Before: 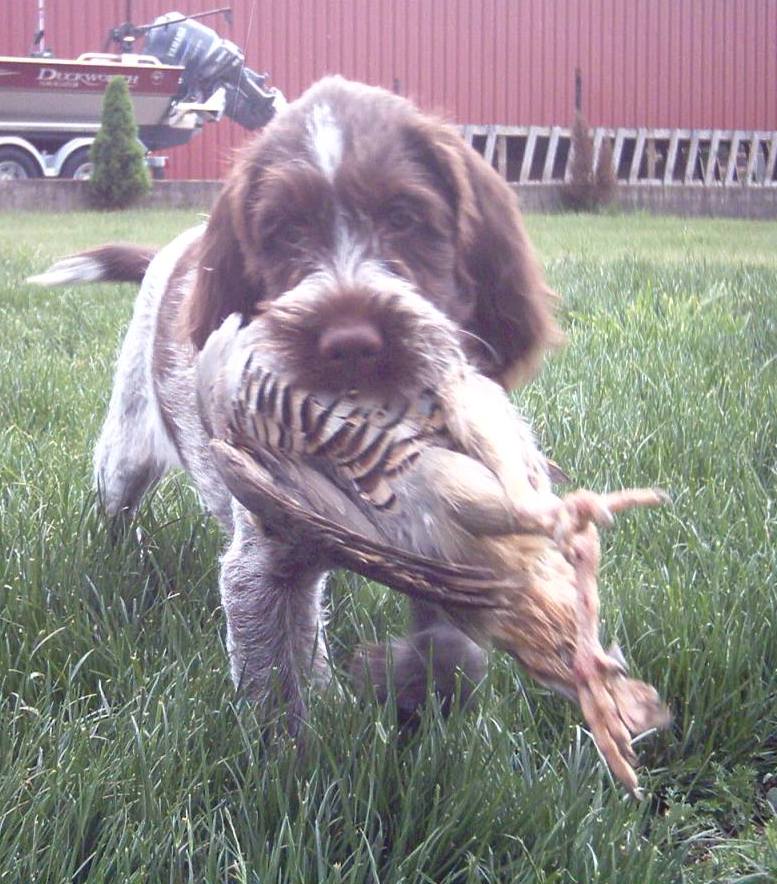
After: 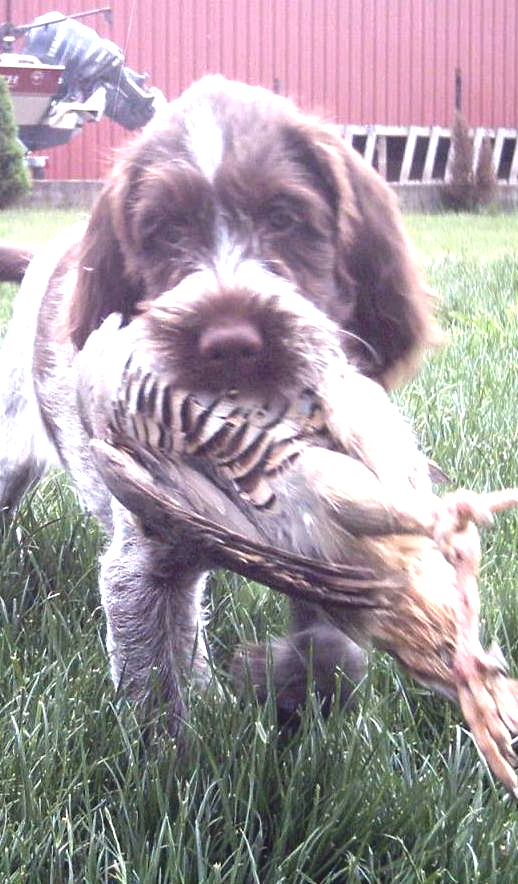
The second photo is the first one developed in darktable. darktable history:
crop and rotate: left 15.446%, right 17.836%
tone equalizer: -8 EV -0.75 EV, -7 EV -0.7 EV, -6 EV -0.6 EV, -5 EV -0.4 EV, -3 EV 0.4 EV, -2 EV 0.6 EV, -1 EV 0.7 EV, +0 EV 0.75 EV, edges refinement/feathering 500, mask exposure compensation -1.57 EV, preserve details no
